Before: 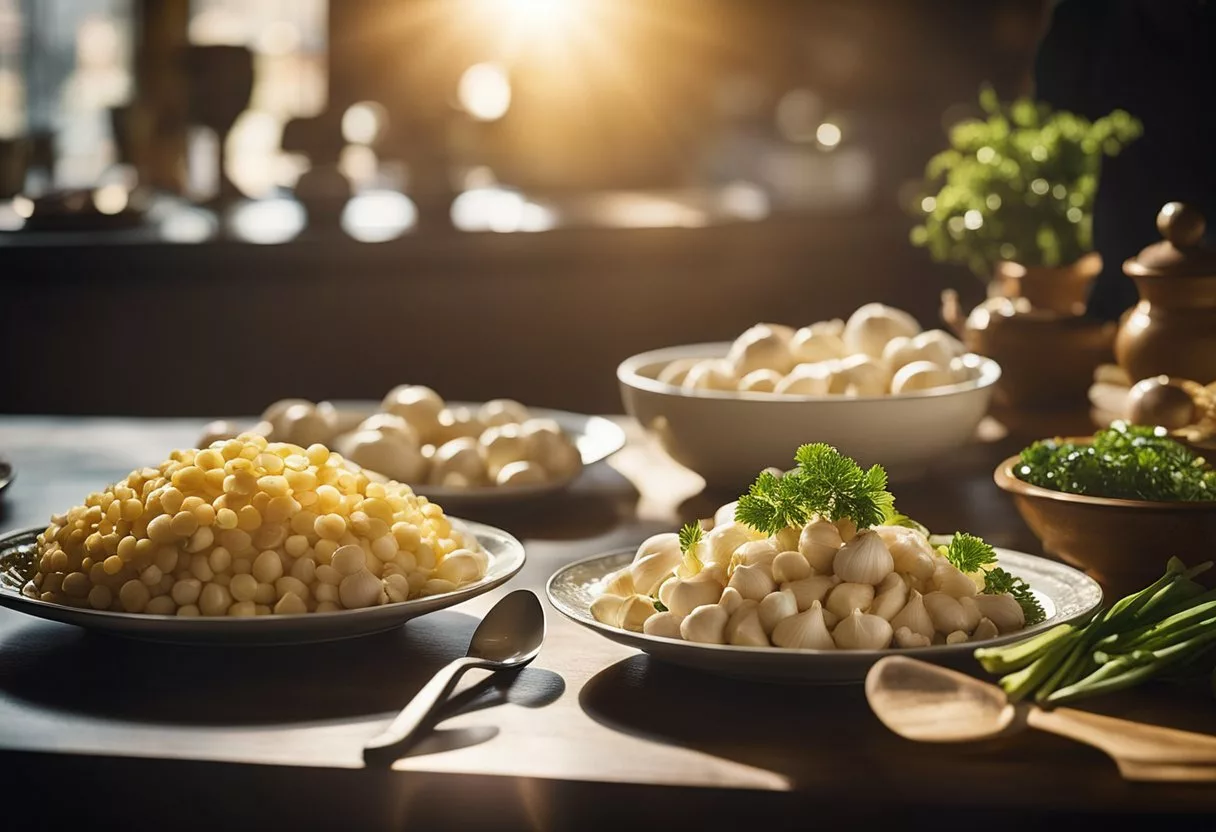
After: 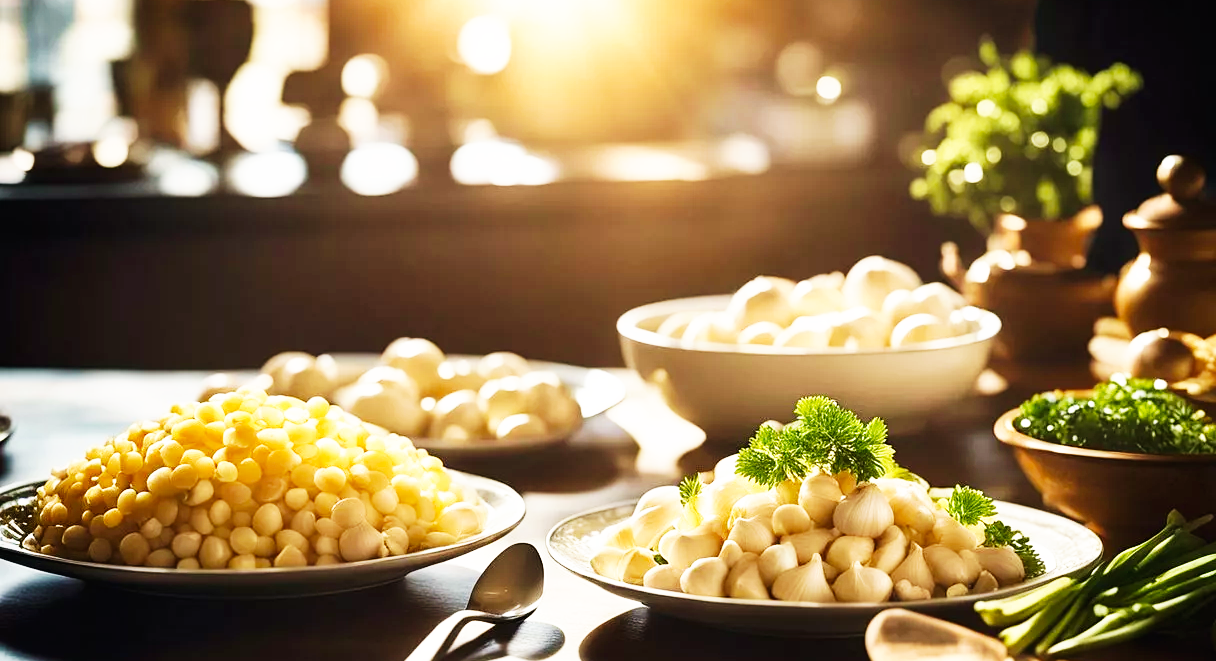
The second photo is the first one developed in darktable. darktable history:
crop and rotate: top 5.658%, bottom 14.859%
base curve: curves: ch0 [(0, 0) (0.007, 0.004) (0.027, 0.03) (0.046, 0.07) (0.207, 0.54) (0.442, 0.872) (0.673, 0.972) (1, 1)], preserve colors none
velvia: on, module defaults
